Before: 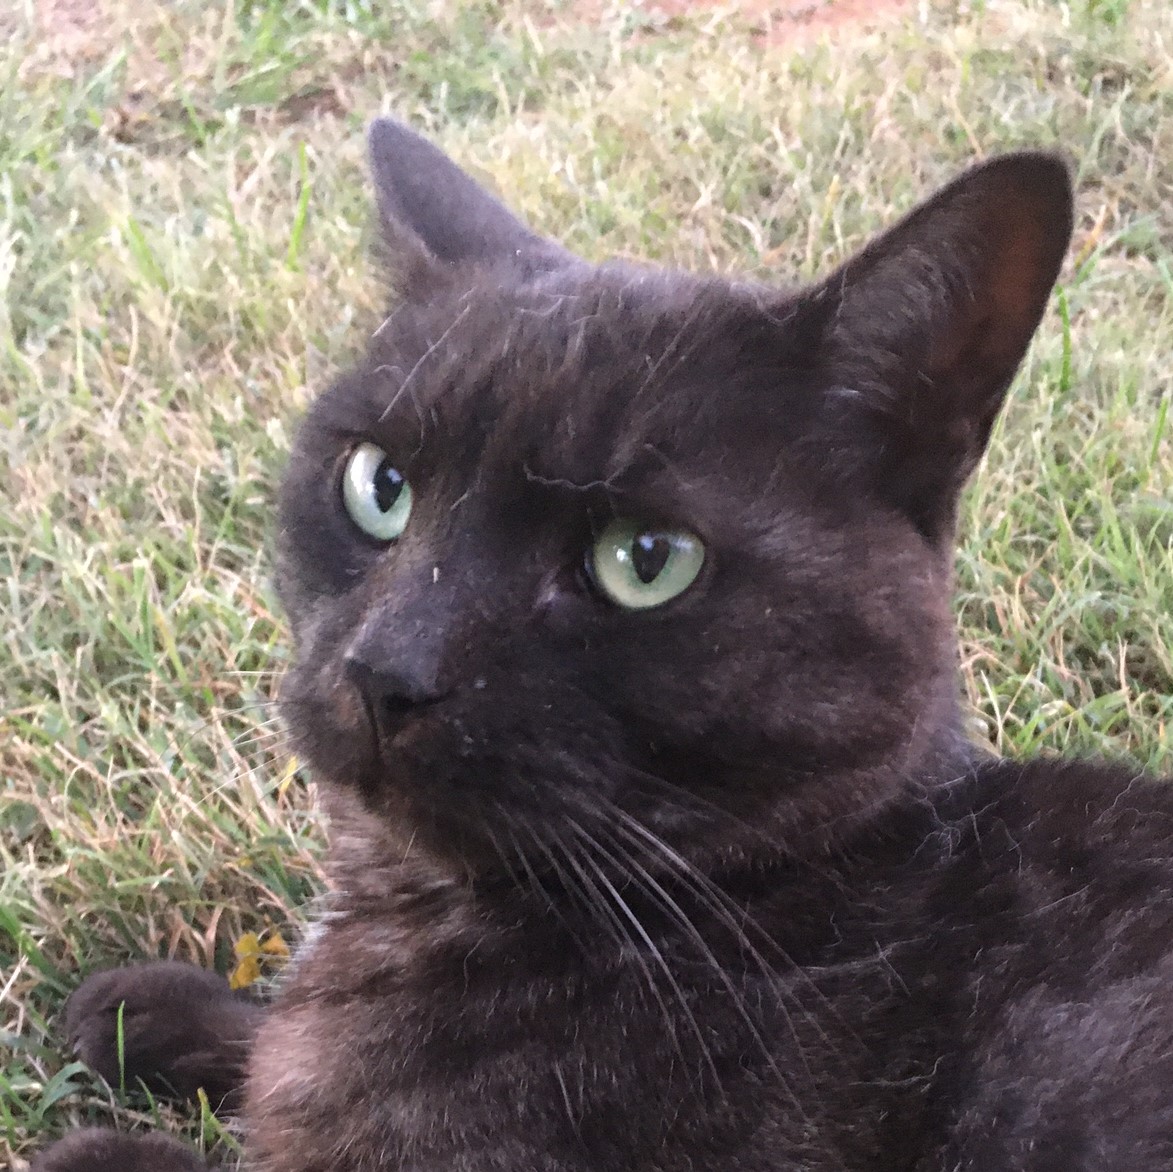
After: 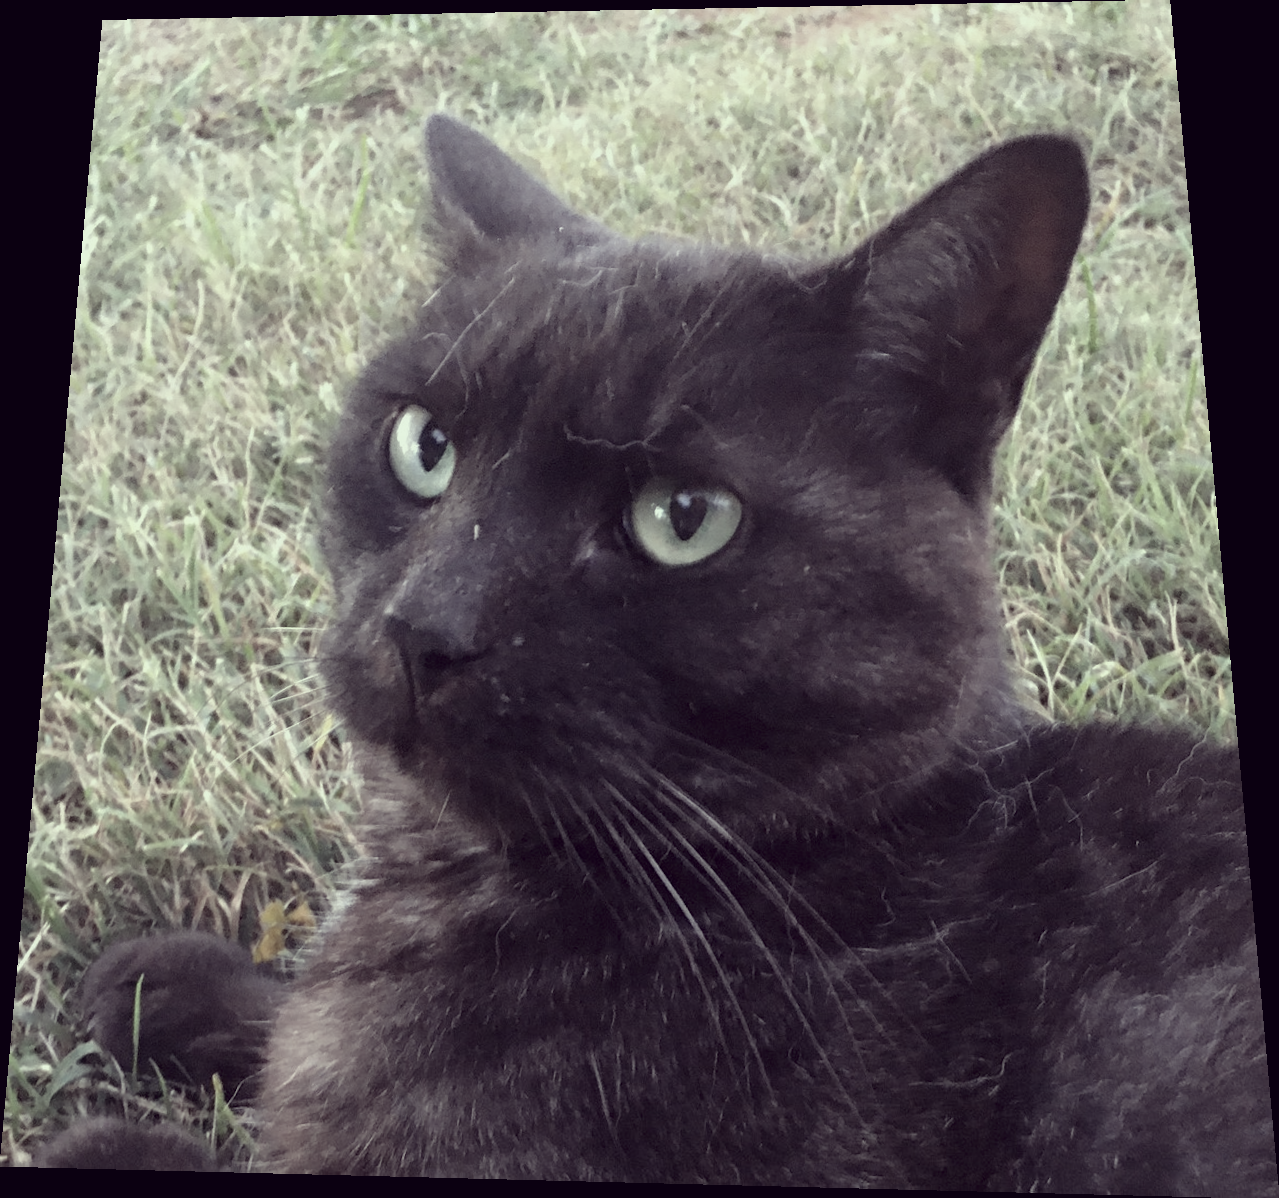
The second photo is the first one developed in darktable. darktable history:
rotate and perspective: rotation 0.128°, lens shift (vertical) -0.181, lens shift (horizontal) -0.044, shear 0.001, automatic cropping off
exposure: black level correction 0.001, exposure -0.2 EV, compensate highlight preservation false
color correction: highlights a* -20.17, highlights b* 20.27, shadows a* 20.03, shadows b* -20.46, saturation 0.43
